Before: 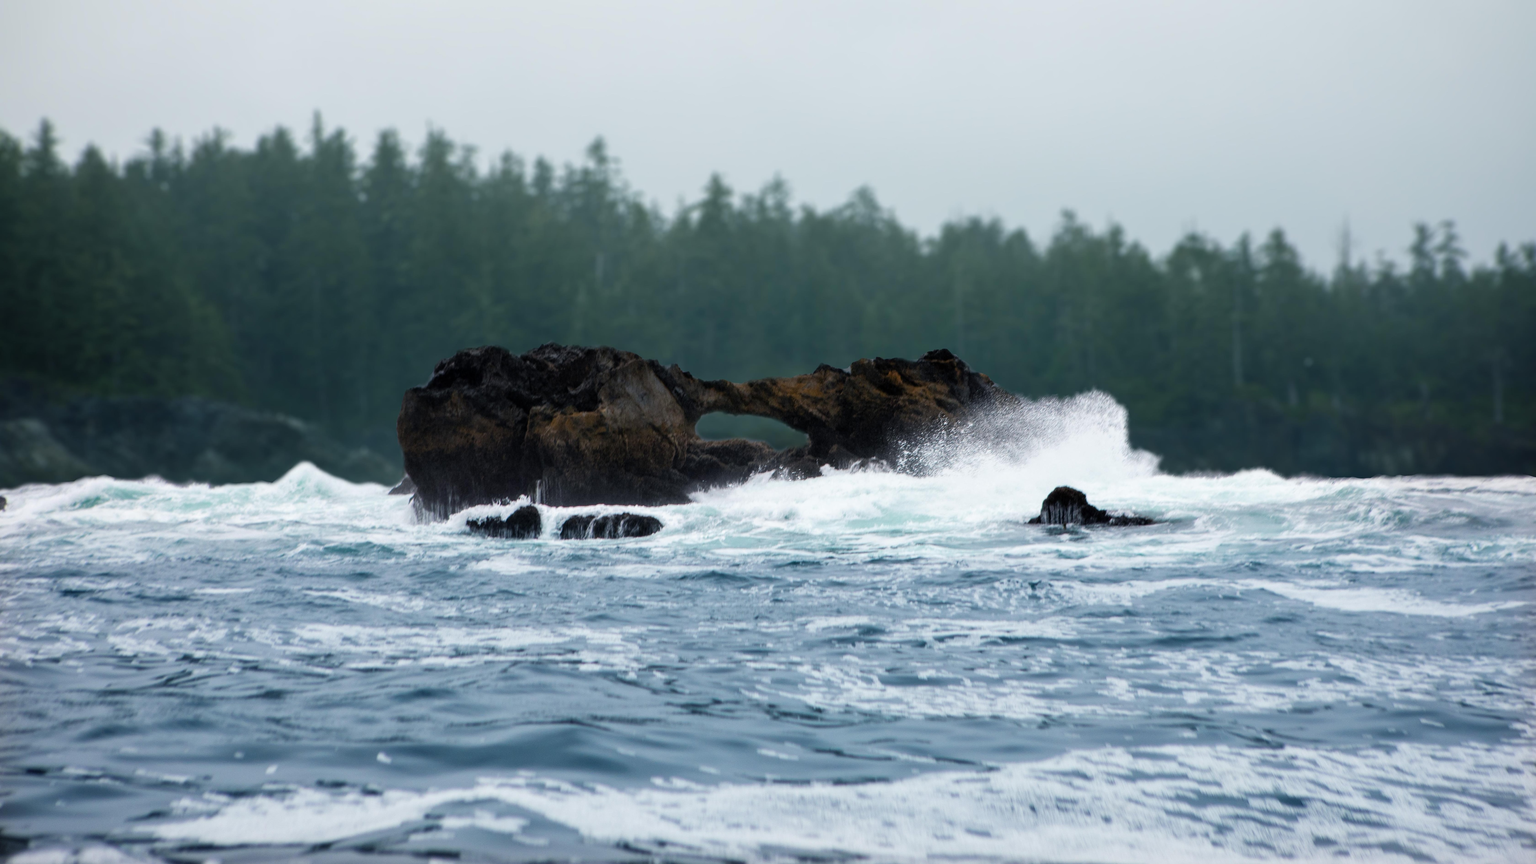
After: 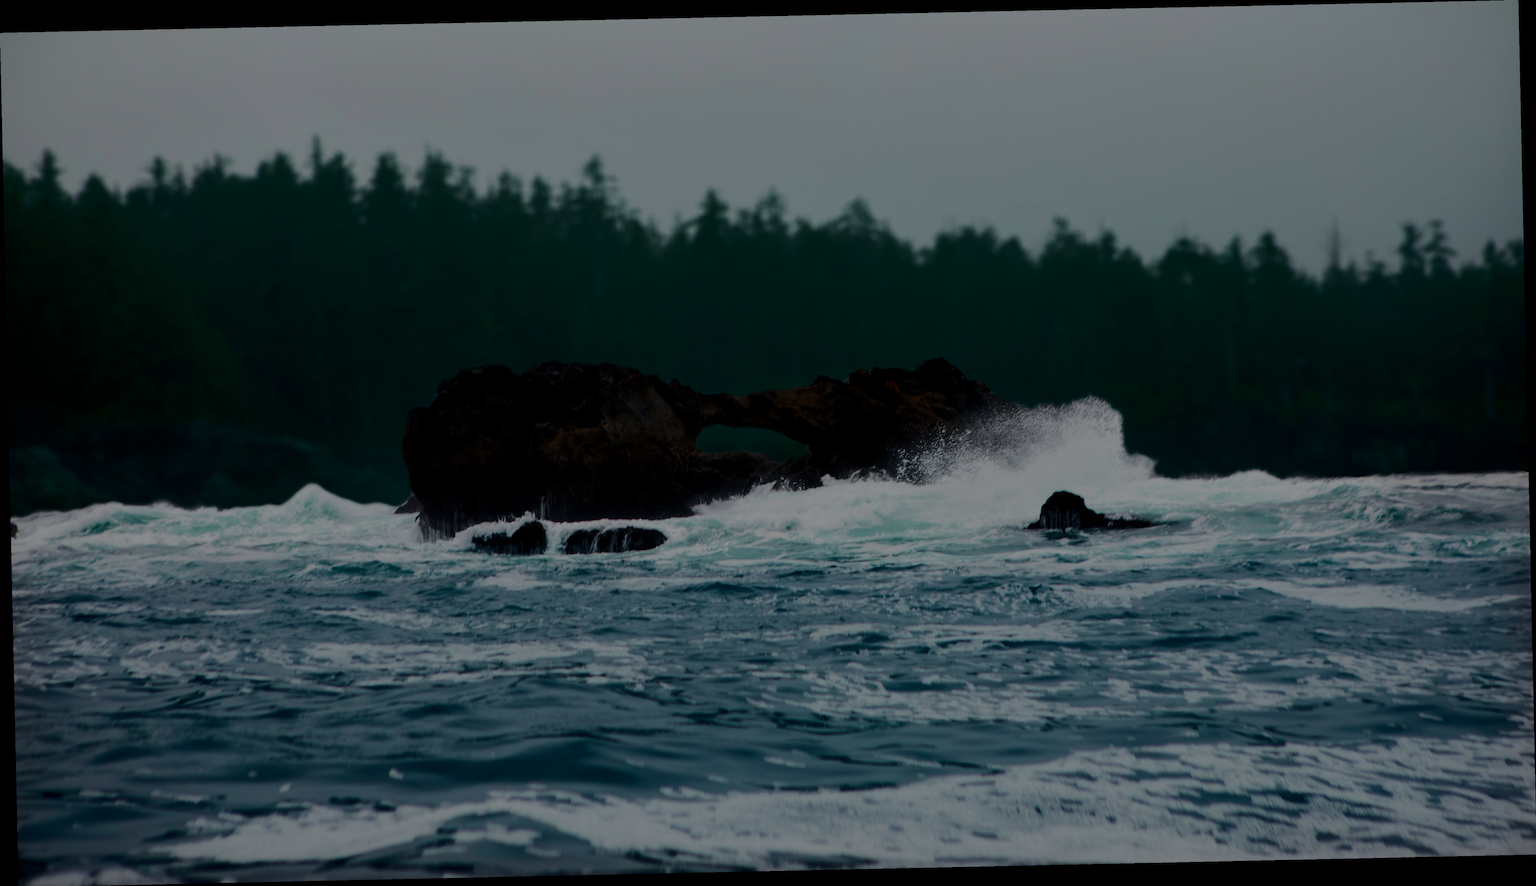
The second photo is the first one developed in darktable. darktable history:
tone curve: curves: ch0 [(0, 0) (0.046, 0.031) (0.163, 0.114) (0.391, 0.432) (0.488, 0.561) (0.695, 0.839) (0.785, 0.904) (1, 0.965)]; ch1 [(0, 0) (0.248, 0.252) (0.427, 0.412) (0.482, 0.462) (0.499, 0.499) (0.518, 0.518) (0.535, 0.577) (0.585, 0.623) (0.679, 0.743) (0.788, 0.809) (1, 1)]; ch2 [(0, 0) (0.313, 0.262) (0.427, 0.417) (0.473, 0.47) (0.503, 0.503) (0.523, 0.515) (0.557, 0.596) (0.598, 0.646) (0.708, 0.771) (1, 1)], color space Lab, independent channels, preserve colors none
rotate and perspective: rotation -1.24°, automatic cropping off
exposure: black level correction 0.009, exposure -0.637 EV, compensate highlight preservation false
tone equalizer: -8 EV -2 EV, -7 EV -2 EV, -6 EV -2 EV, -5 EV -2 EV, -4 EV -2 EV, -3 EV -2 EV, -2 EV -2 EV, -1 EV -1.63 EV, +0 EV -2 EV
